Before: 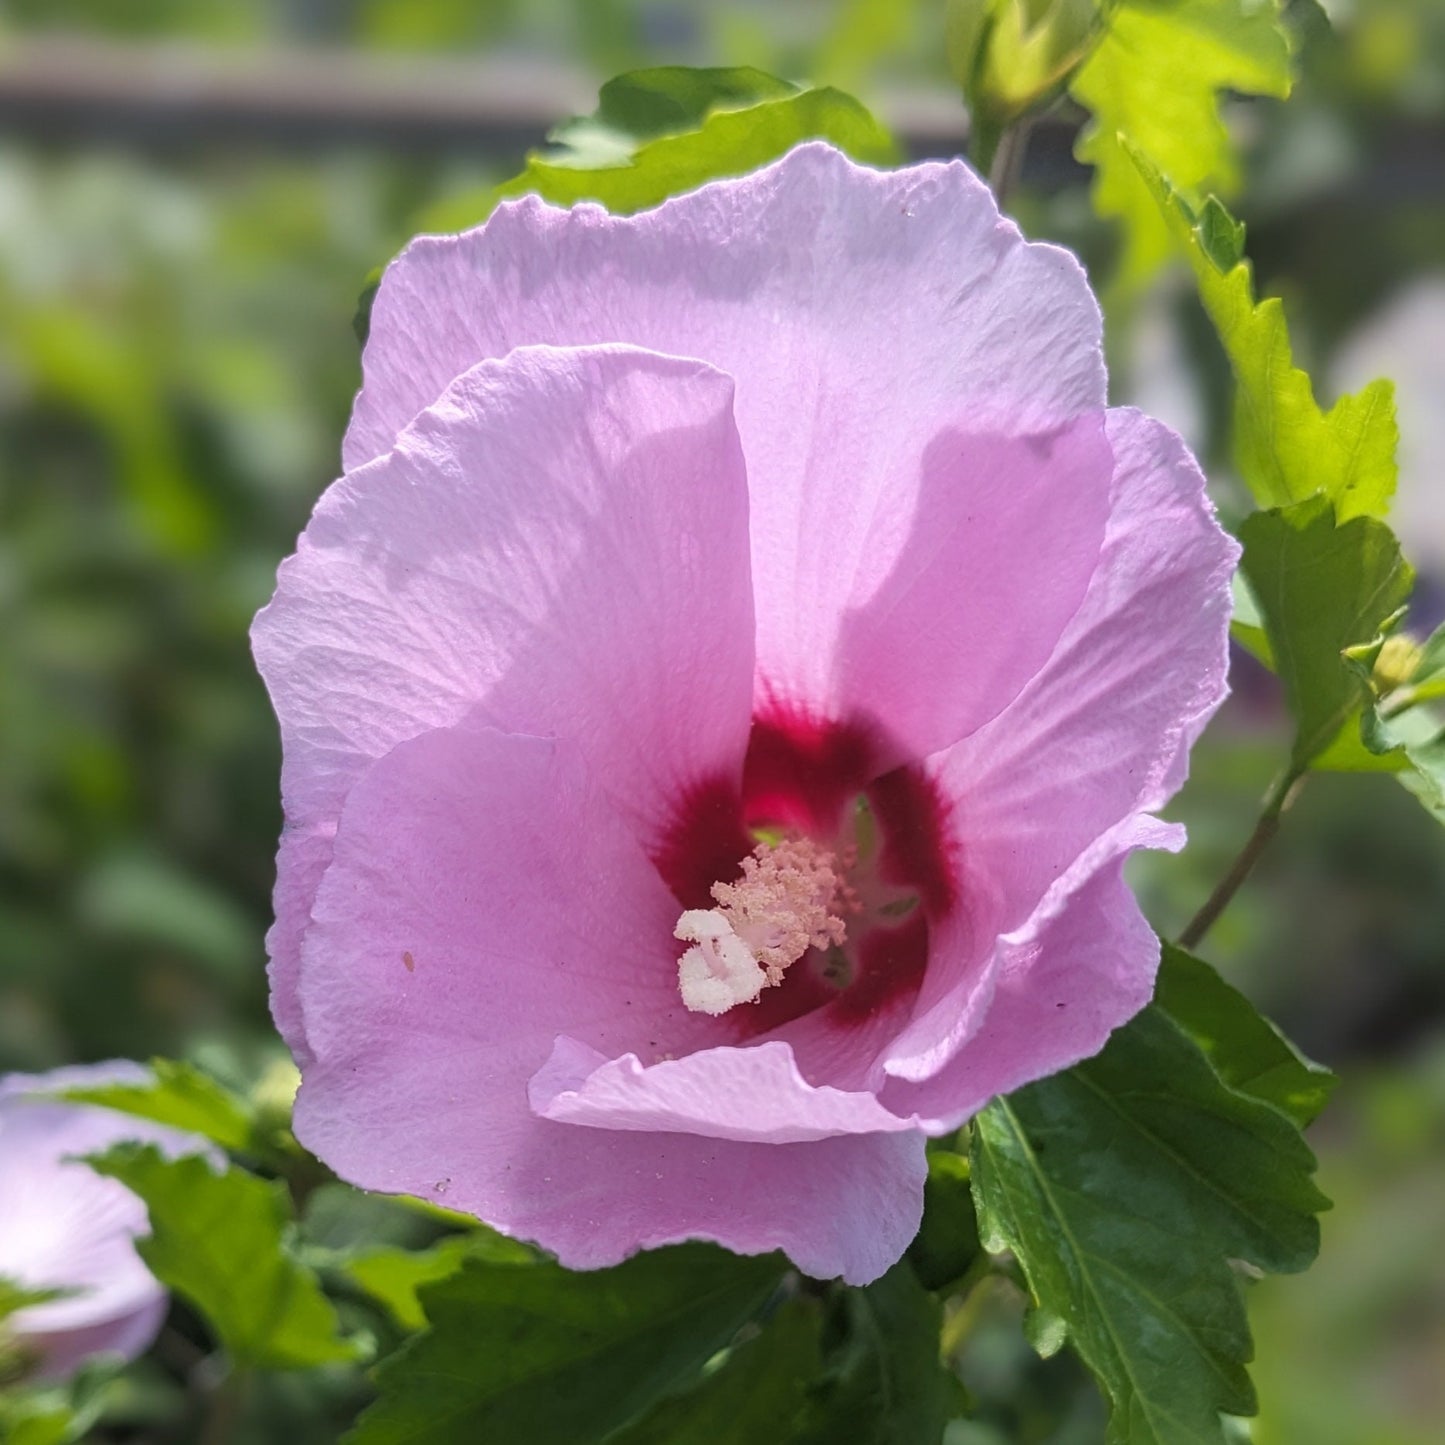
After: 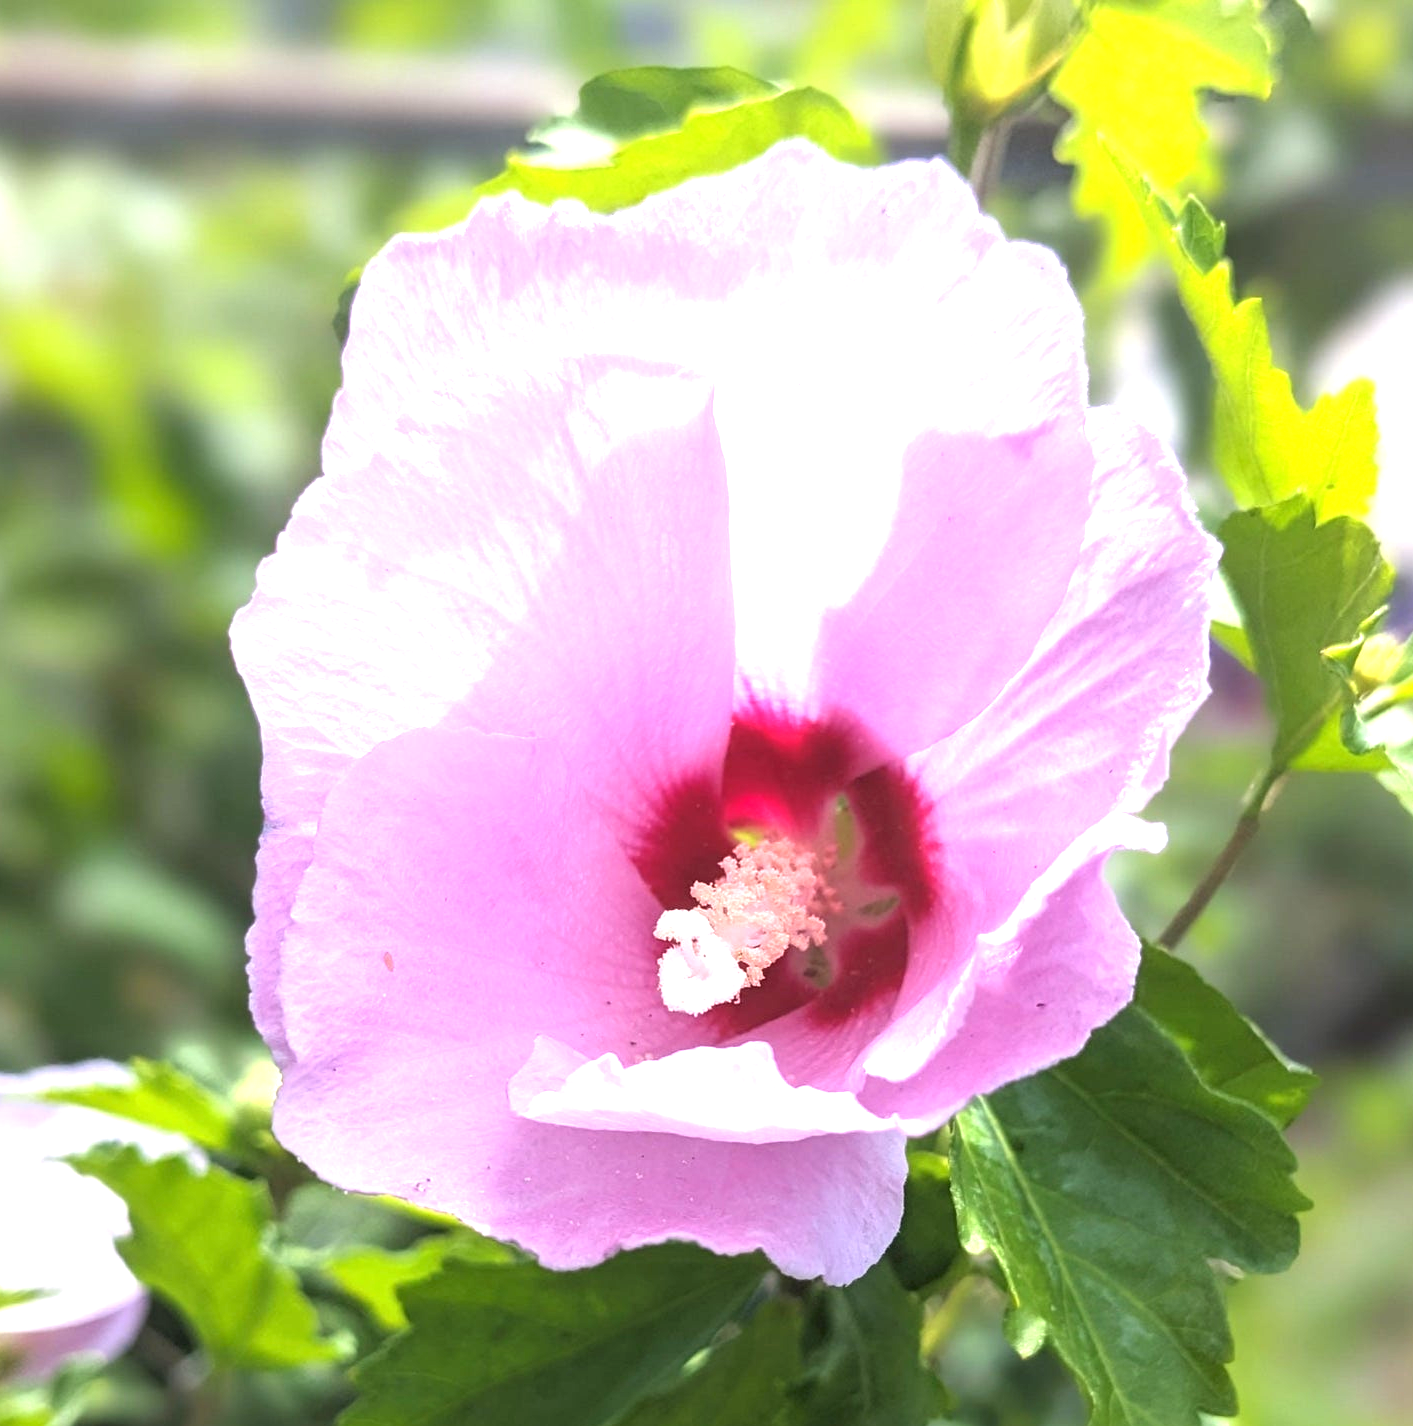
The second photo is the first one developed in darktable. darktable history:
crop and rotate: left 1.438%, right 0.713%, bottom 1.279%
exposure: black level correction 0, exposure 1.351 EV, compensate highlight preservation false
